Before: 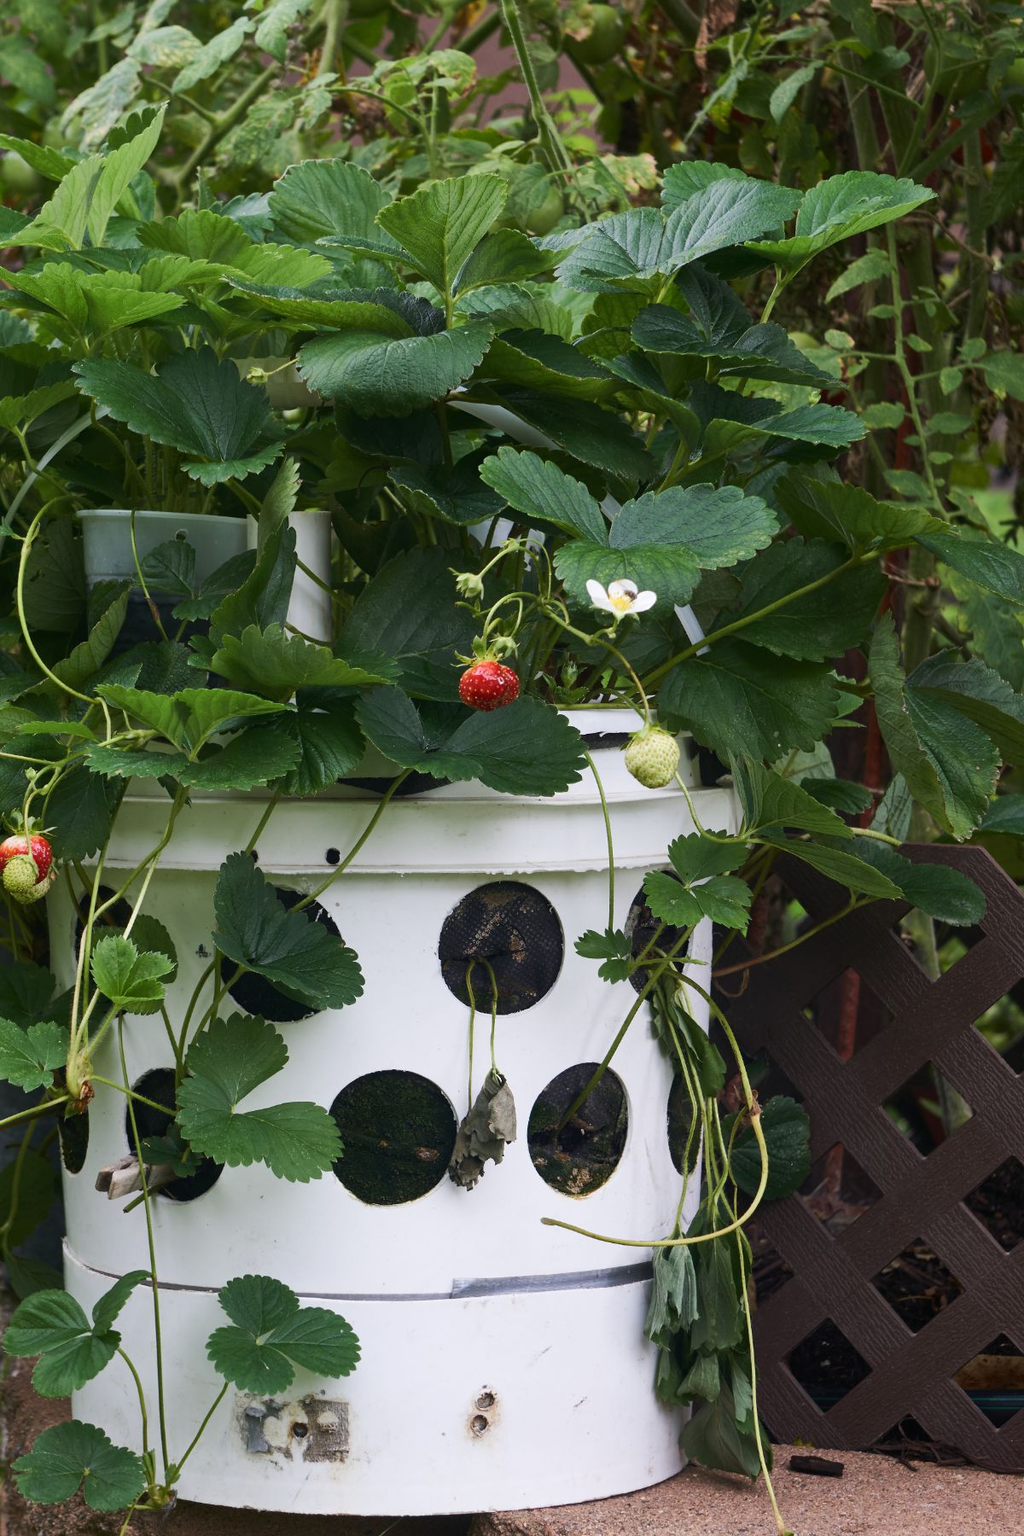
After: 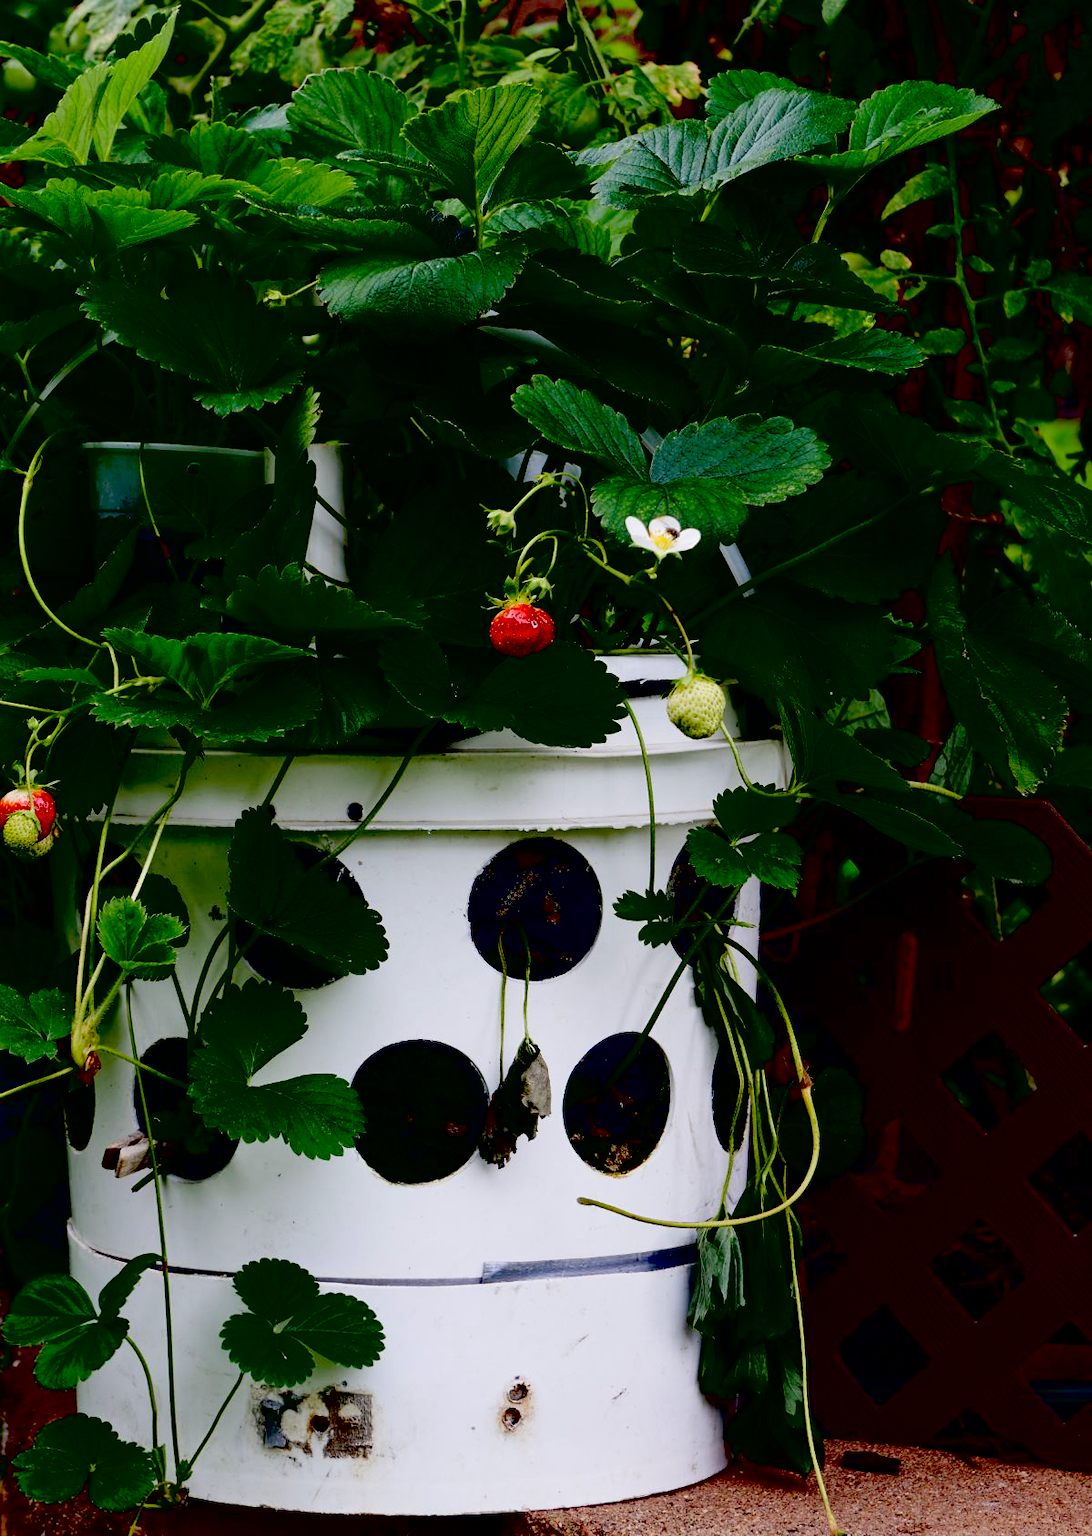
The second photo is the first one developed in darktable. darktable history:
crop and rotate: top 6.25%
exposure: black level correction 0.1, exposure -0.092 EV, compensate highlight preservation false
contrast brightness saturation: saturation 0.1
